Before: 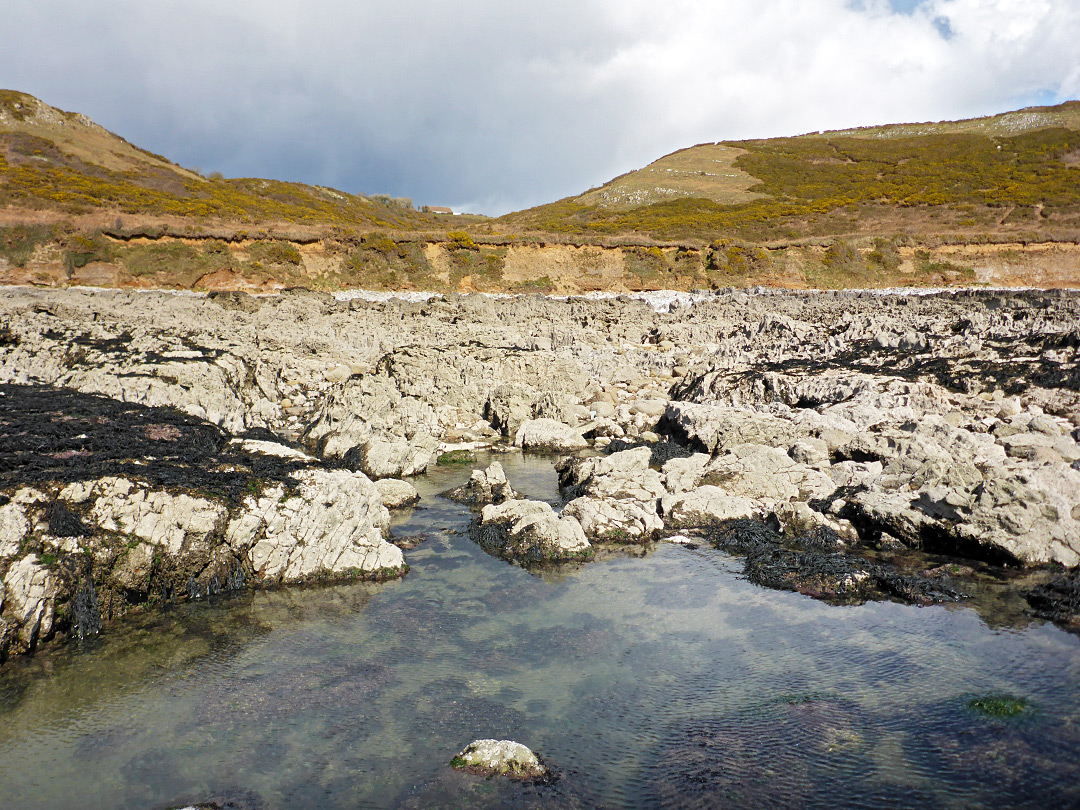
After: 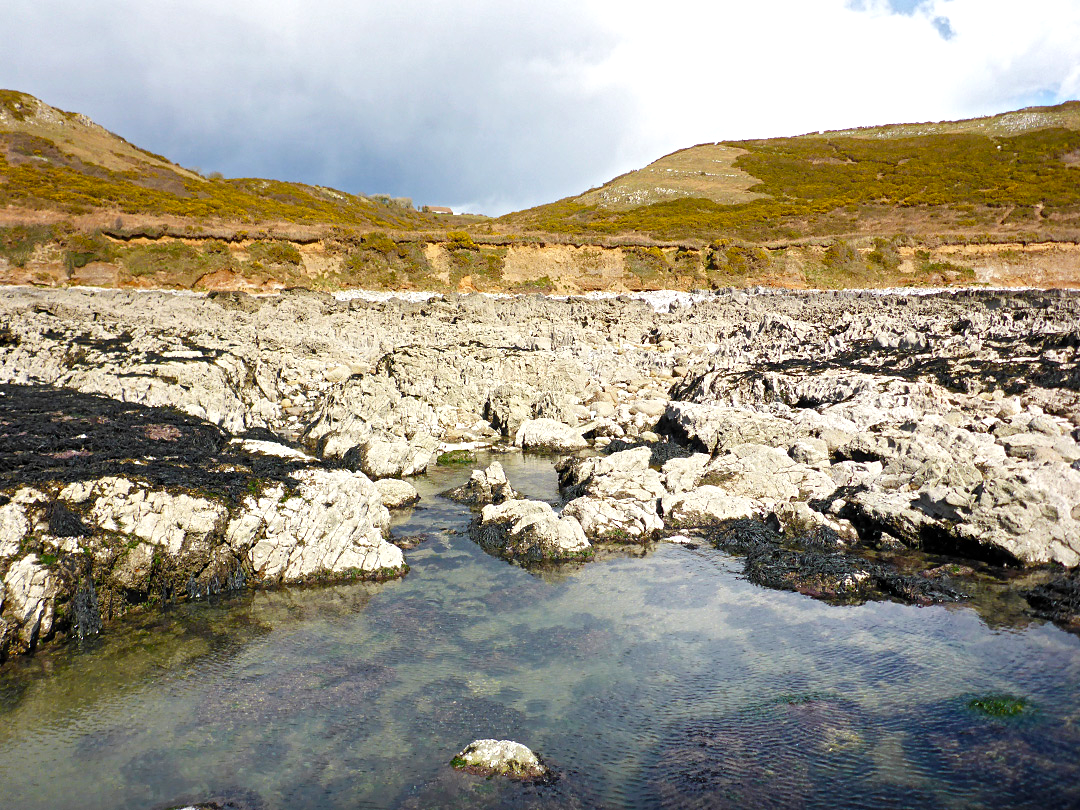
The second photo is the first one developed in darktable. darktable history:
color balance rgb: perceptual saturation grading › global saturation 20%, perceptual saturation grading › highlights -25.276%, perceptual saturation grading › shadows 23.926%, perceptual brilliance grading › highlights 9.653%, perceptual brilliance grading › mid-tones 4.653%
